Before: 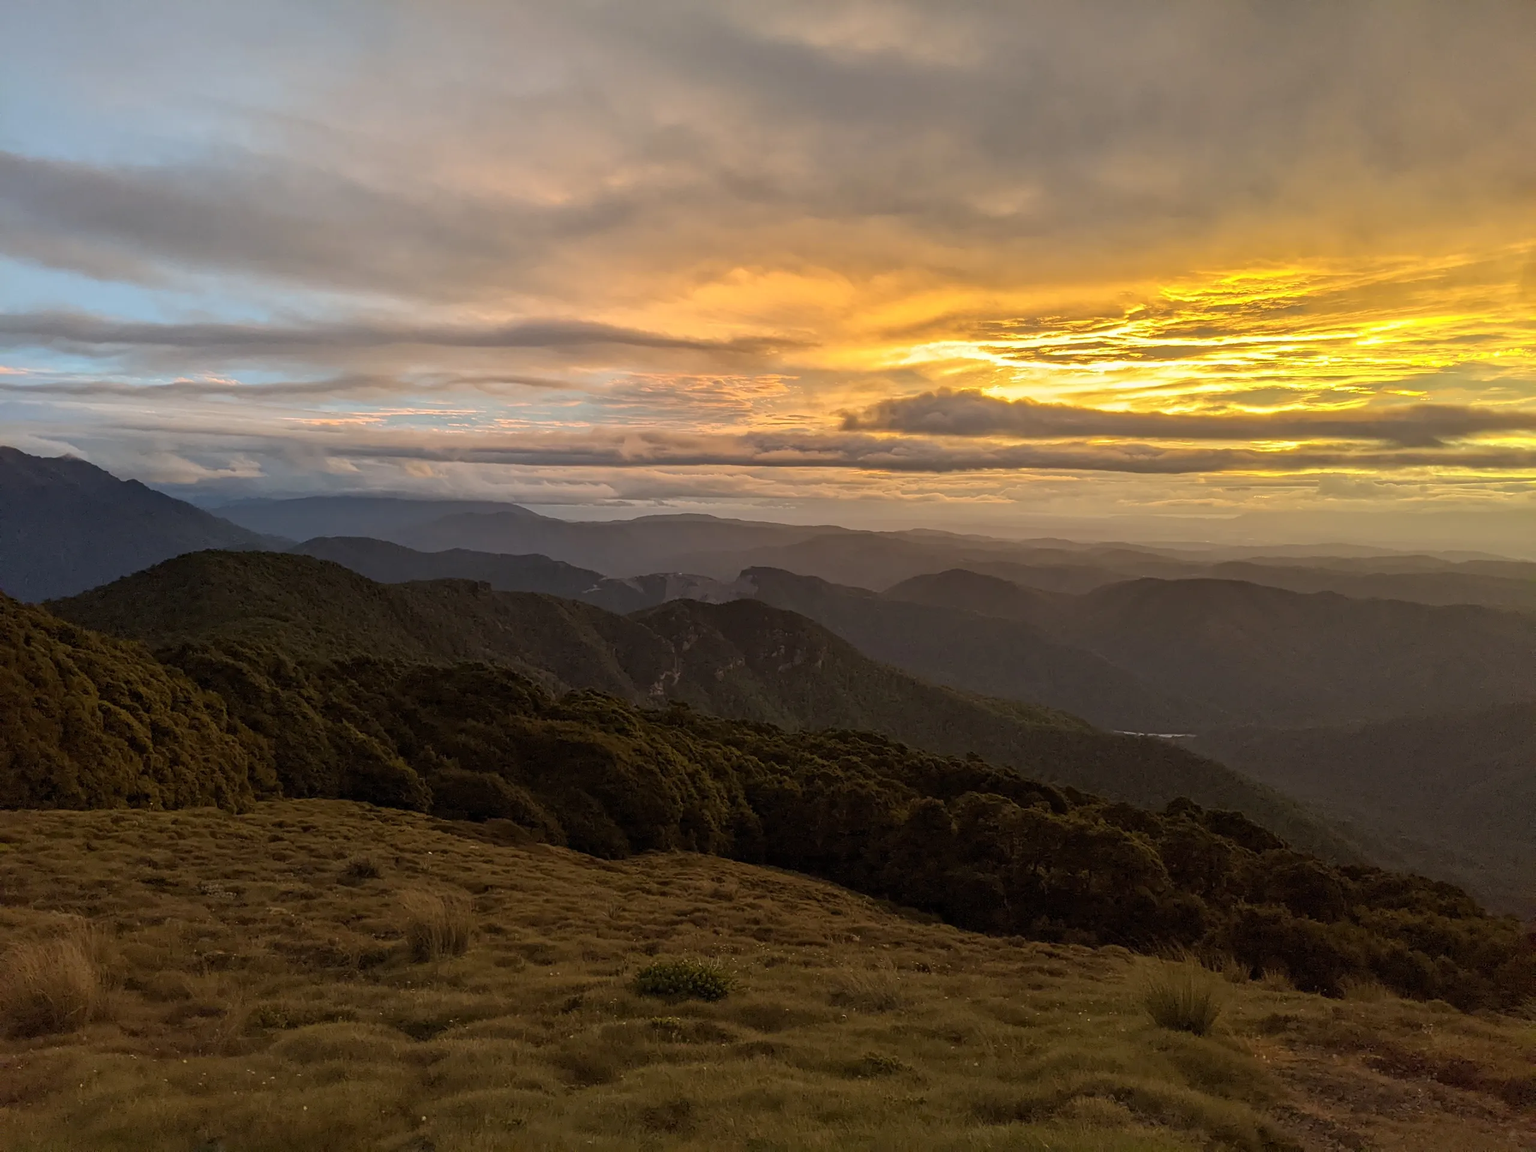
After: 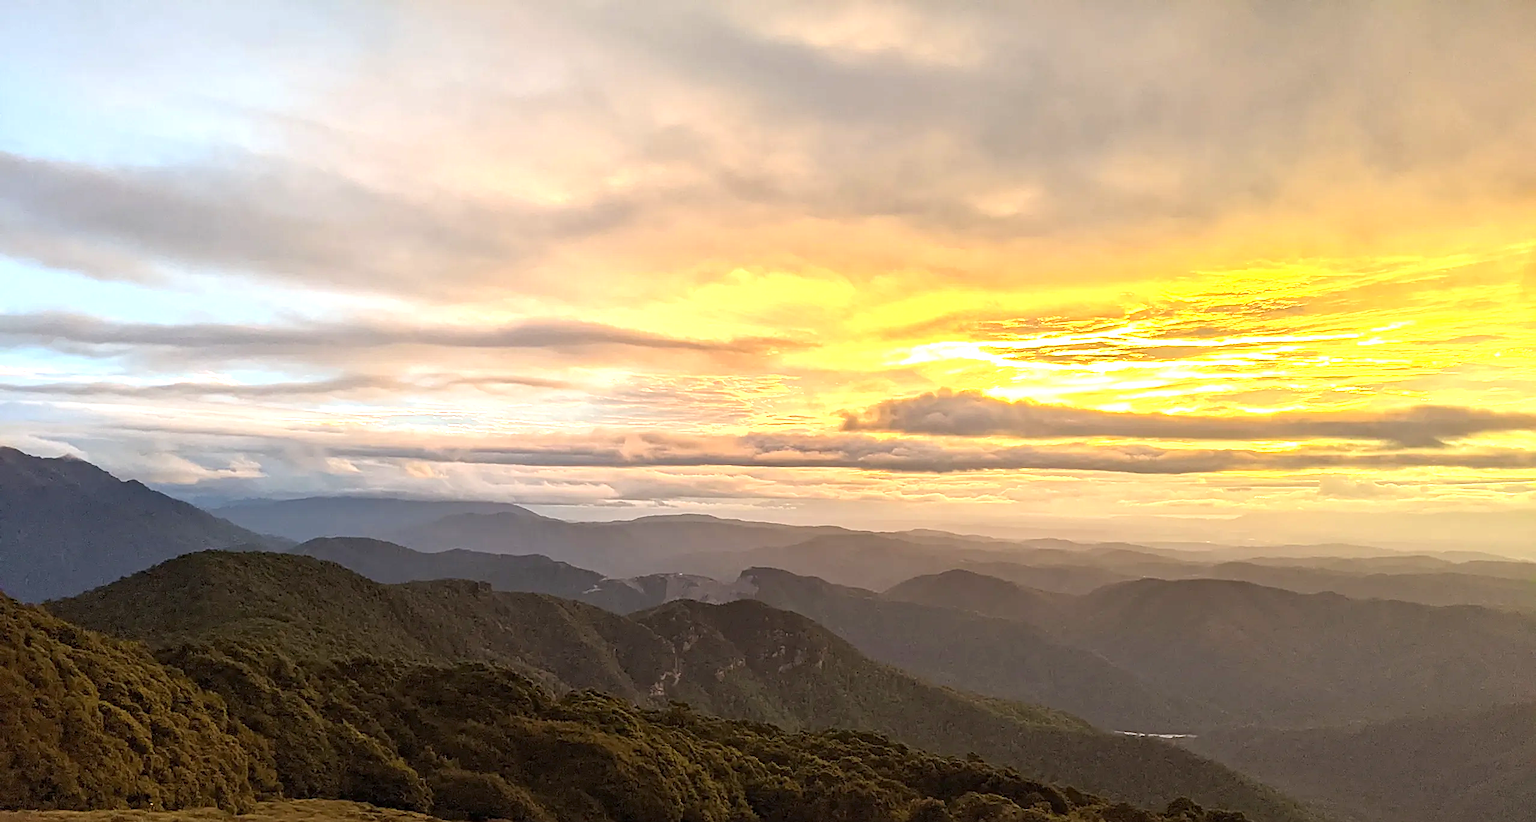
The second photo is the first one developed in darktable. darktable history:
crop: bottom 28.576%
sharpen: on, module defaults
exposure: exposure 1.16 EV, compensate exposure bias true, compensate highlight preservation false
